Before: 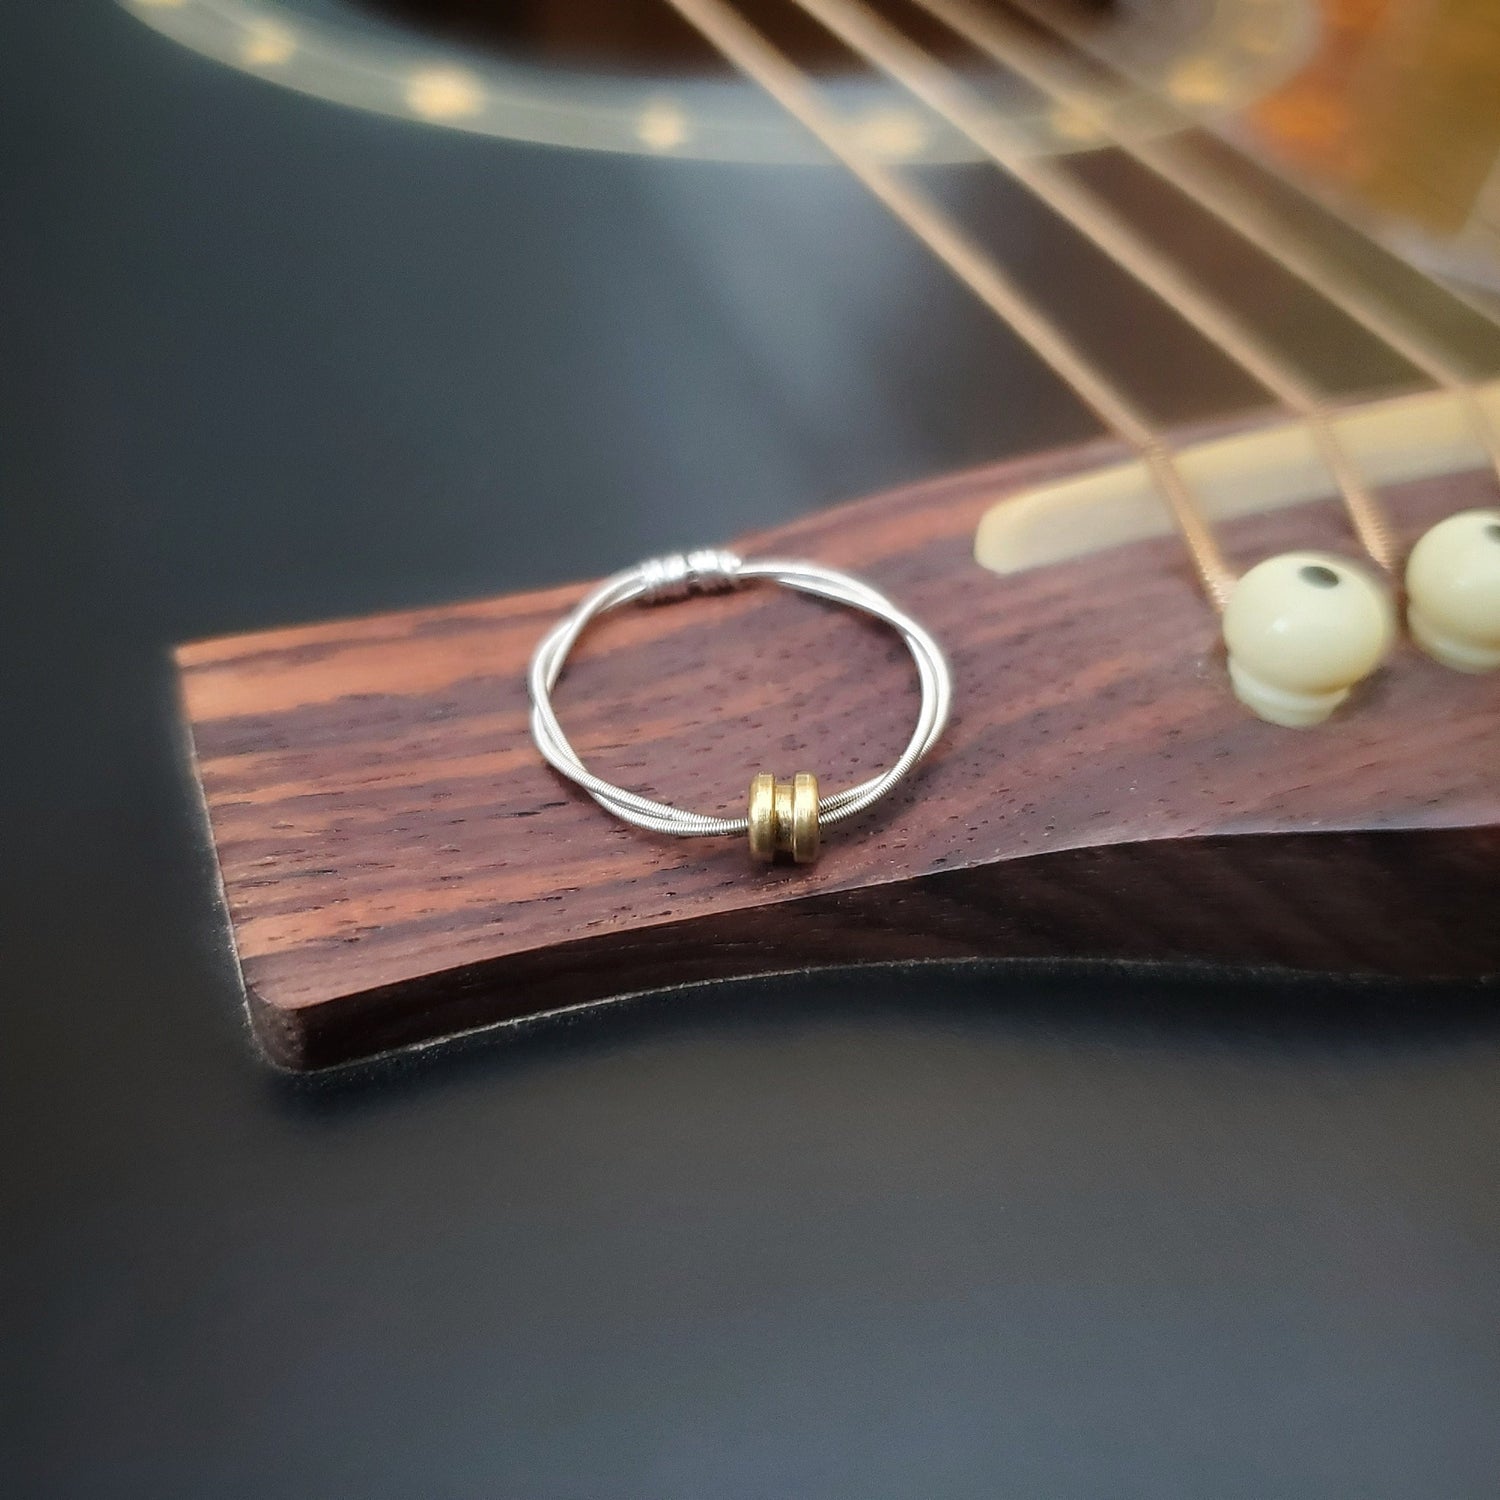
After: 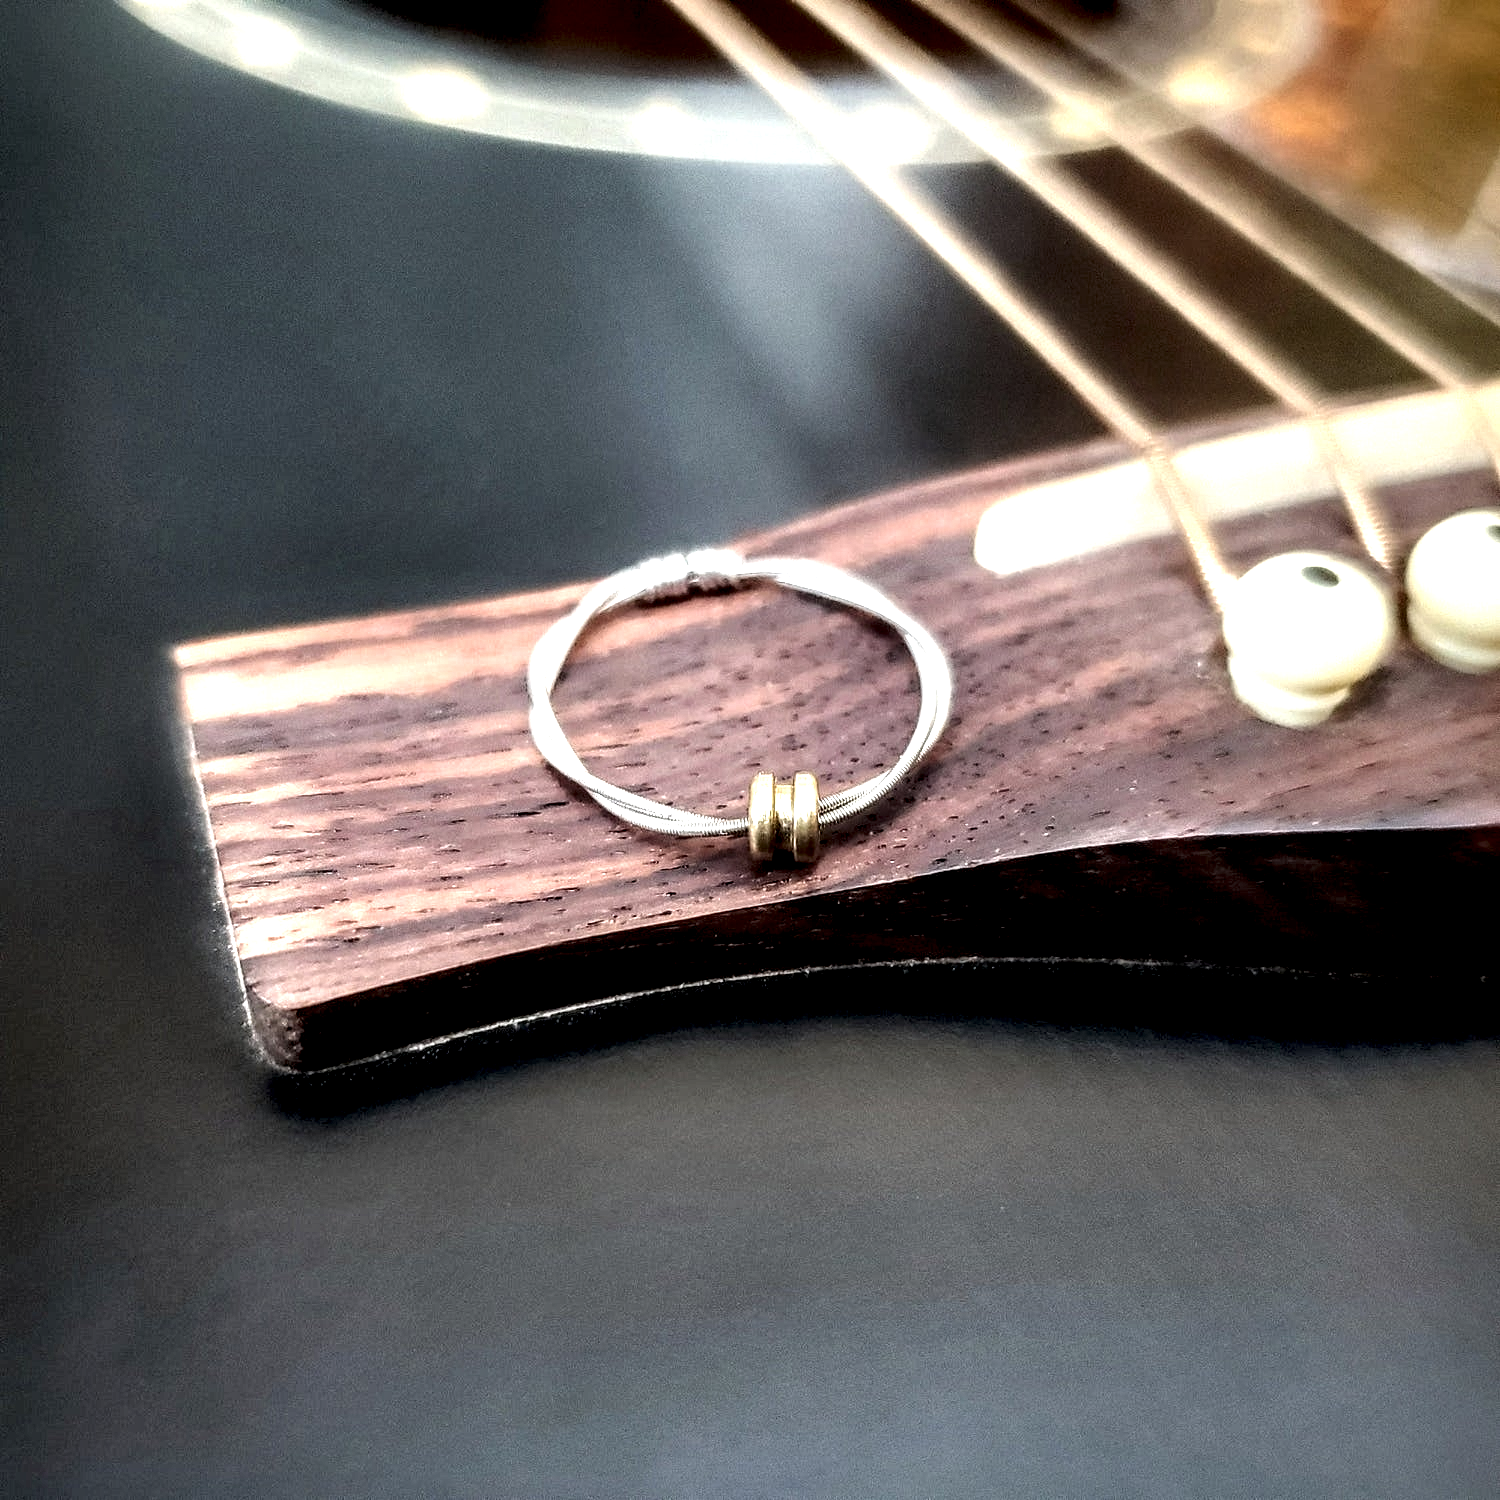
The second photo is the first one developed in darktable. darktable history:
local contrast: highlights 115%, shadows 42%, detail 293%
shadows and highlights: on, module defaults
